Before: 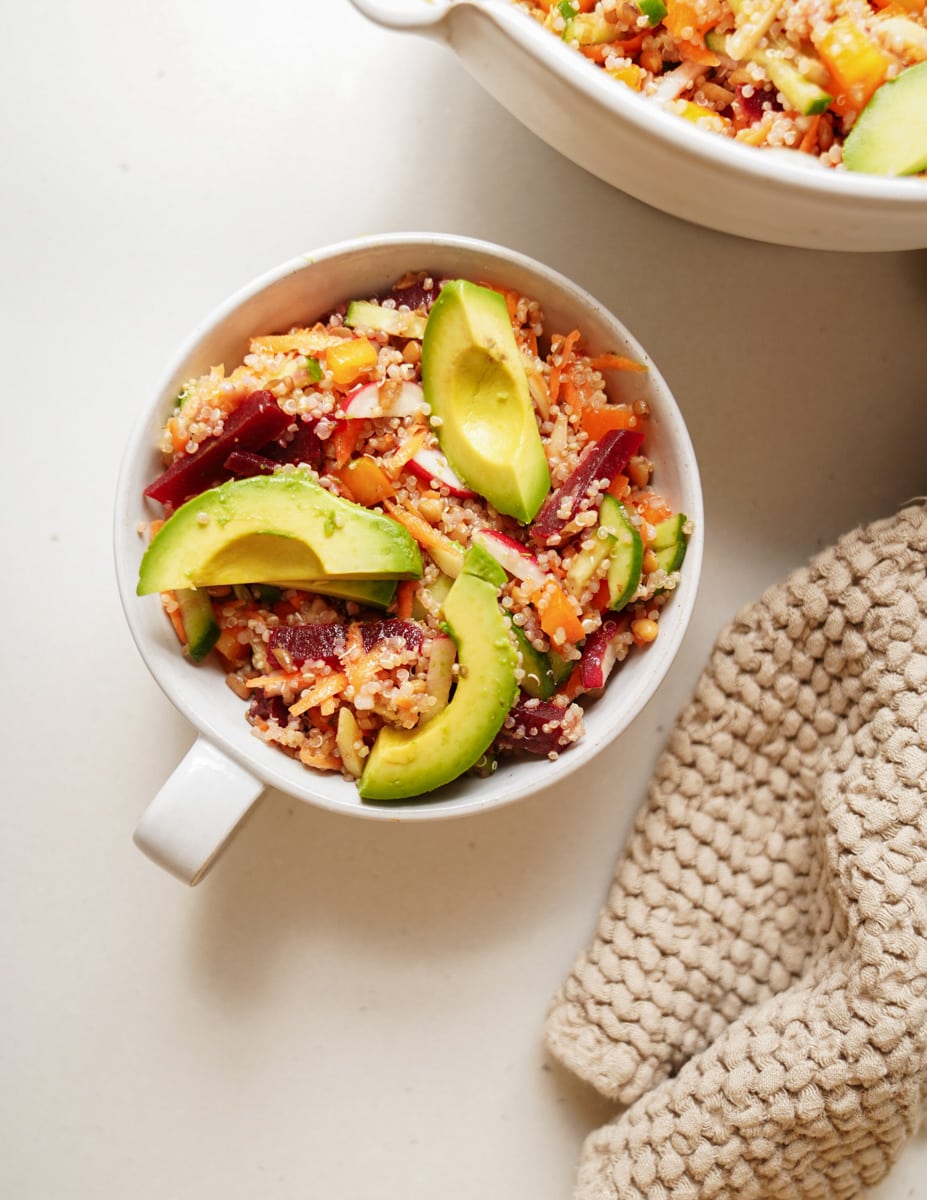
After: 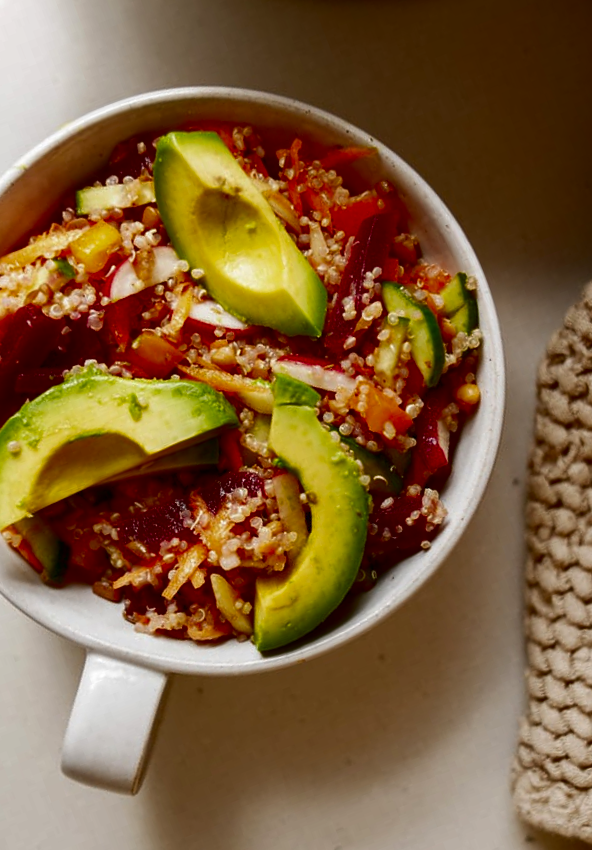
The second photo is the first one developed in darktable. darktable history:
crop and rotate: angle 20.76°, left 6.931%, right 3.96%, bottom 1.176%
contrast brightness saturation: contrast 0.086, brightness -0.59, saturation 0.174
